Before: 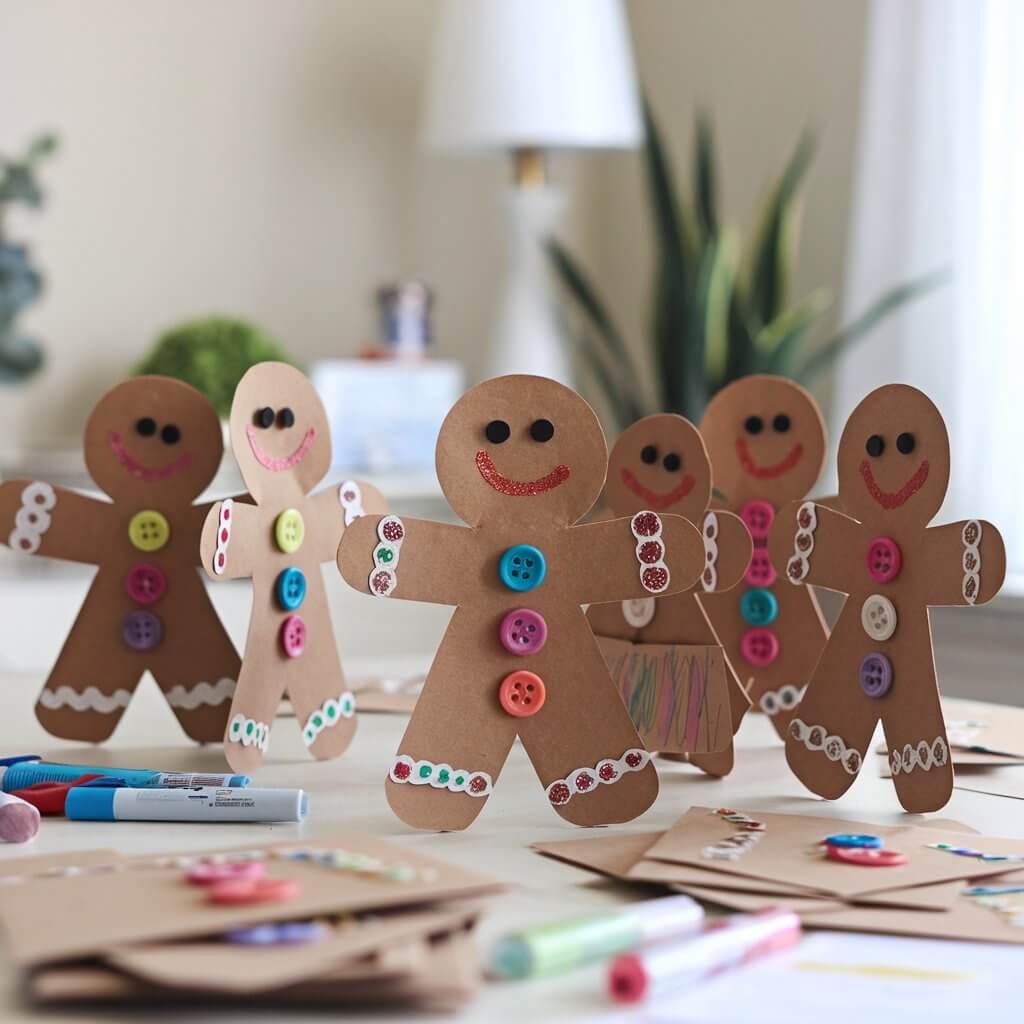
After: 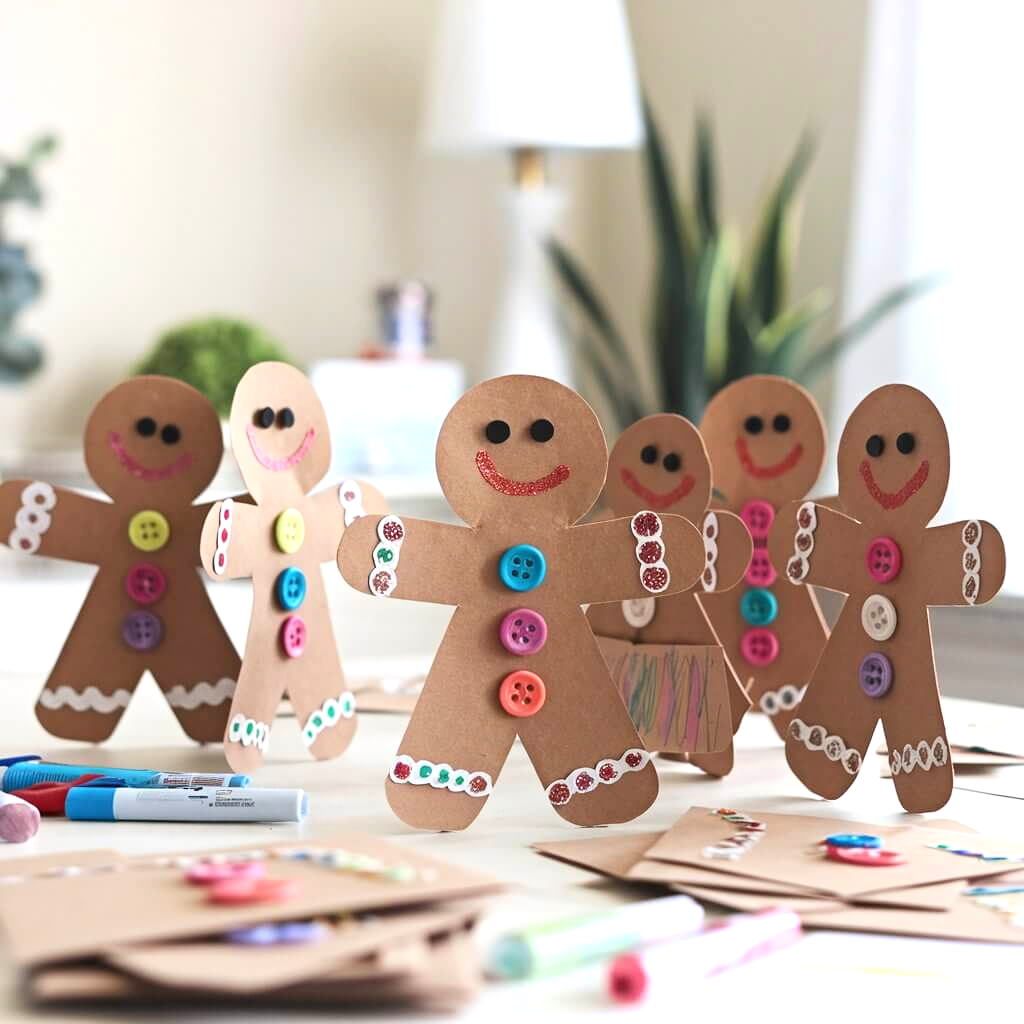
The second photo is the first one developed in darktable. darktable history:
contrast brightness saturation: contrast 0.098, brightness 0.021, saturation 0.019
exposure: exposure 0.602 EV, compensate exposure bias true, compensate highlight preservation false
